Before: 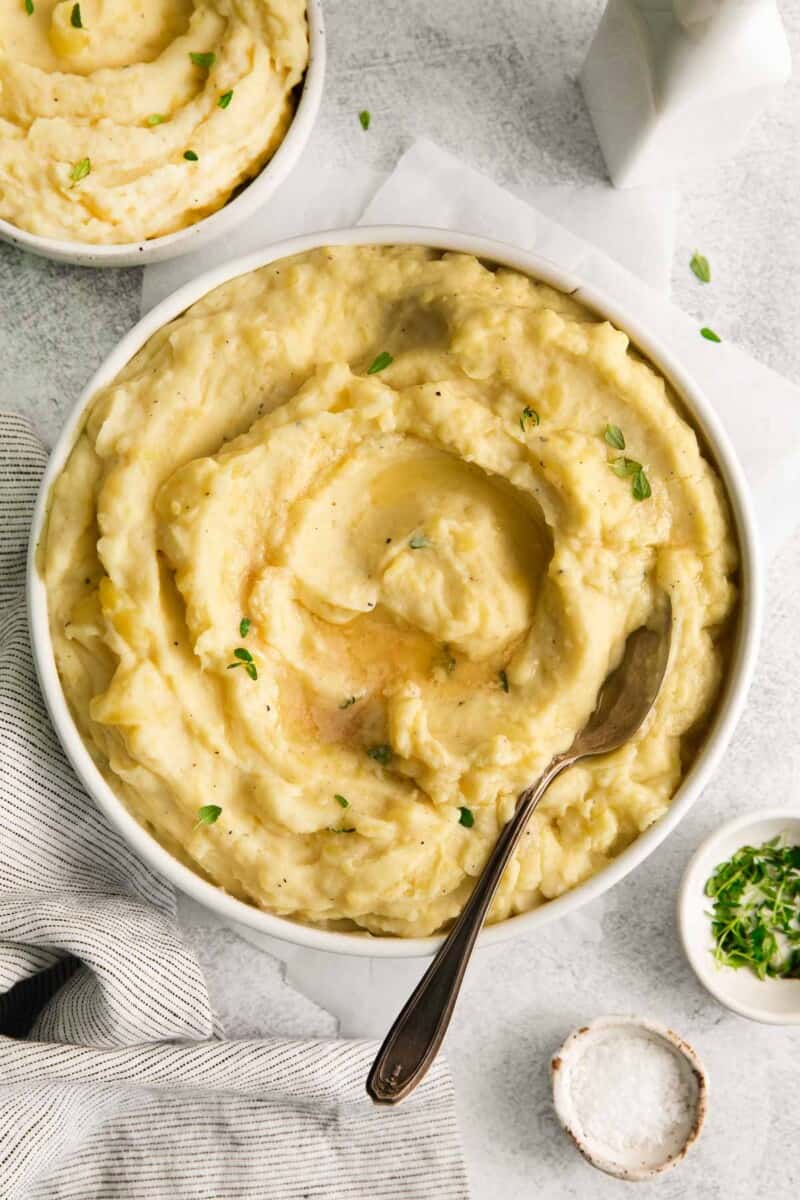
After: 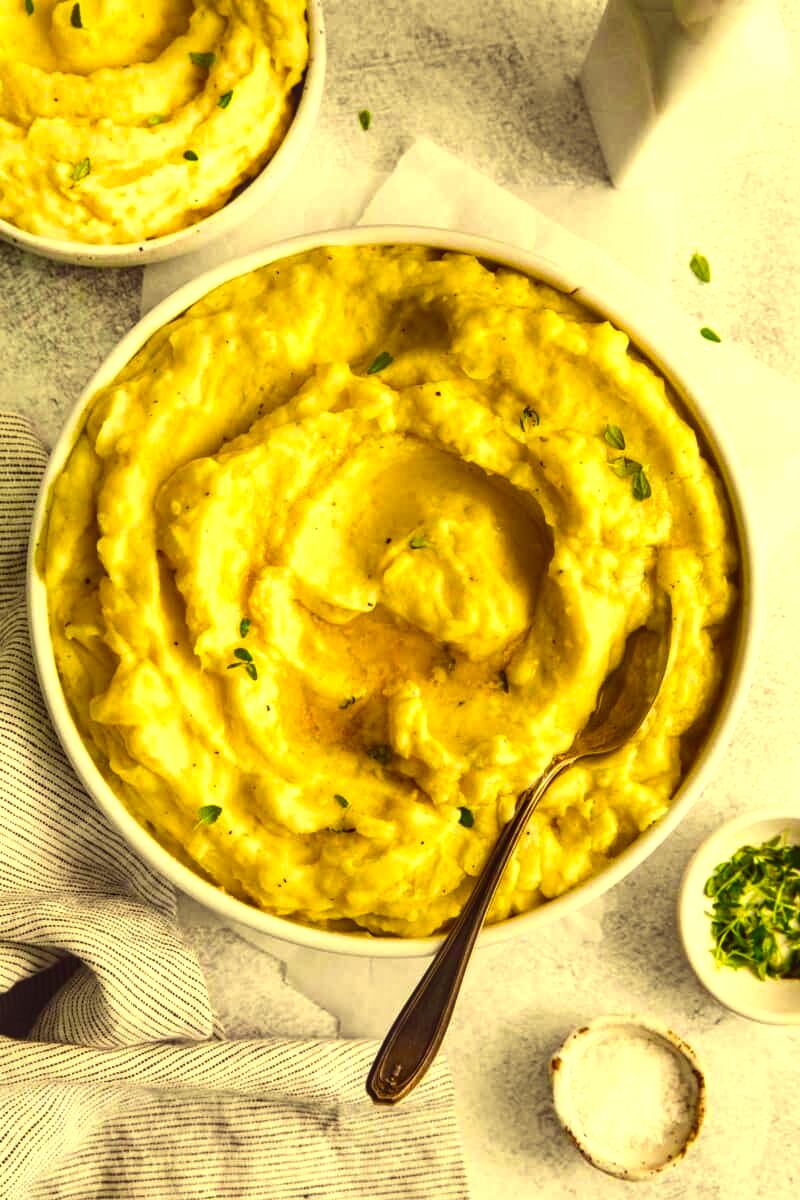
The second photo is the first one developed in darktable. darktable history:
local contrast: on, module defaults
contrast brightness saturation: contrast -0.08, brightness -0.04, saturation -0.11
color balance rgb: linear chroma grading › global chroma 9%, perceptual saturation grading › global saturation 36%, perceptual brilliance grading › global brilliance 15%, perceptual brilliance grading › shadows -35%, global vibrance 15%
color correction: highlights a* -0.482, highlights b* 40, shadows a* 9.8, shadows b* -0.161
